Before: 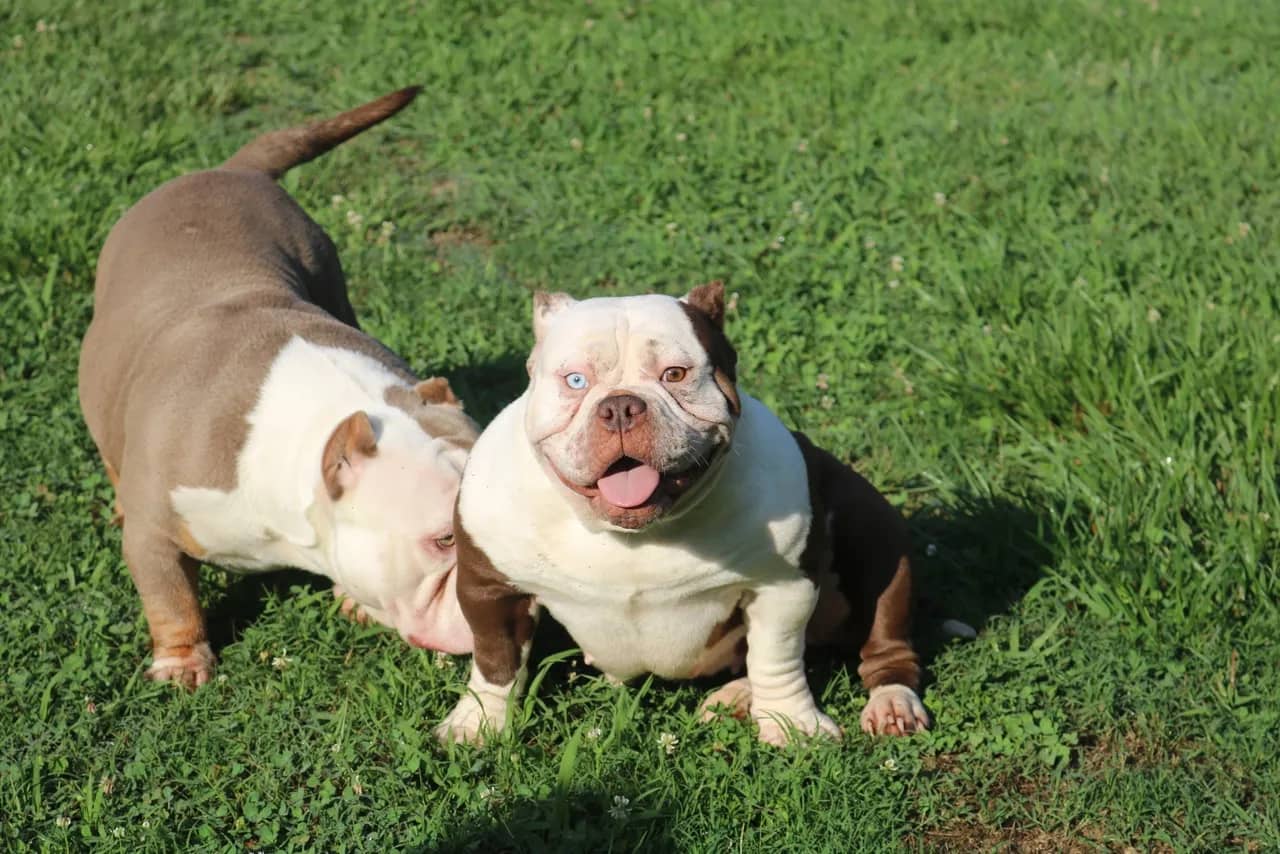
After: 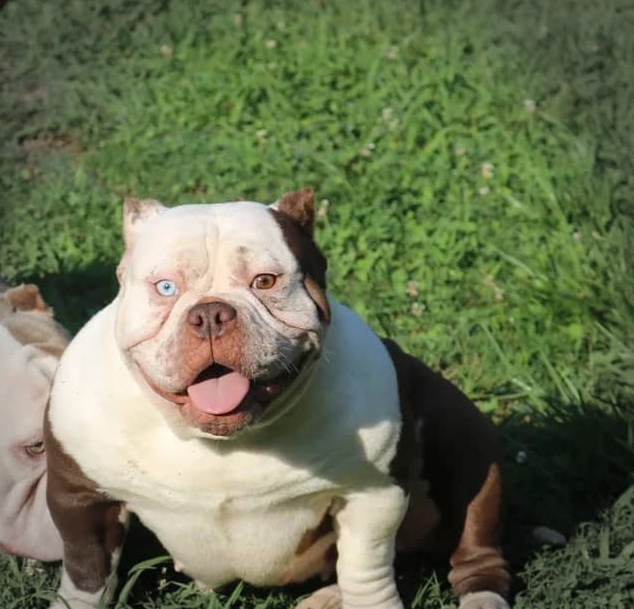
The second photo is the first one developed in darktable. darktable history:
vignetting: fall-off radius 31.48%, brightness -0.472
crop: left 32.075%, top 10.976%, right 18.355%, bottom 17.596%
